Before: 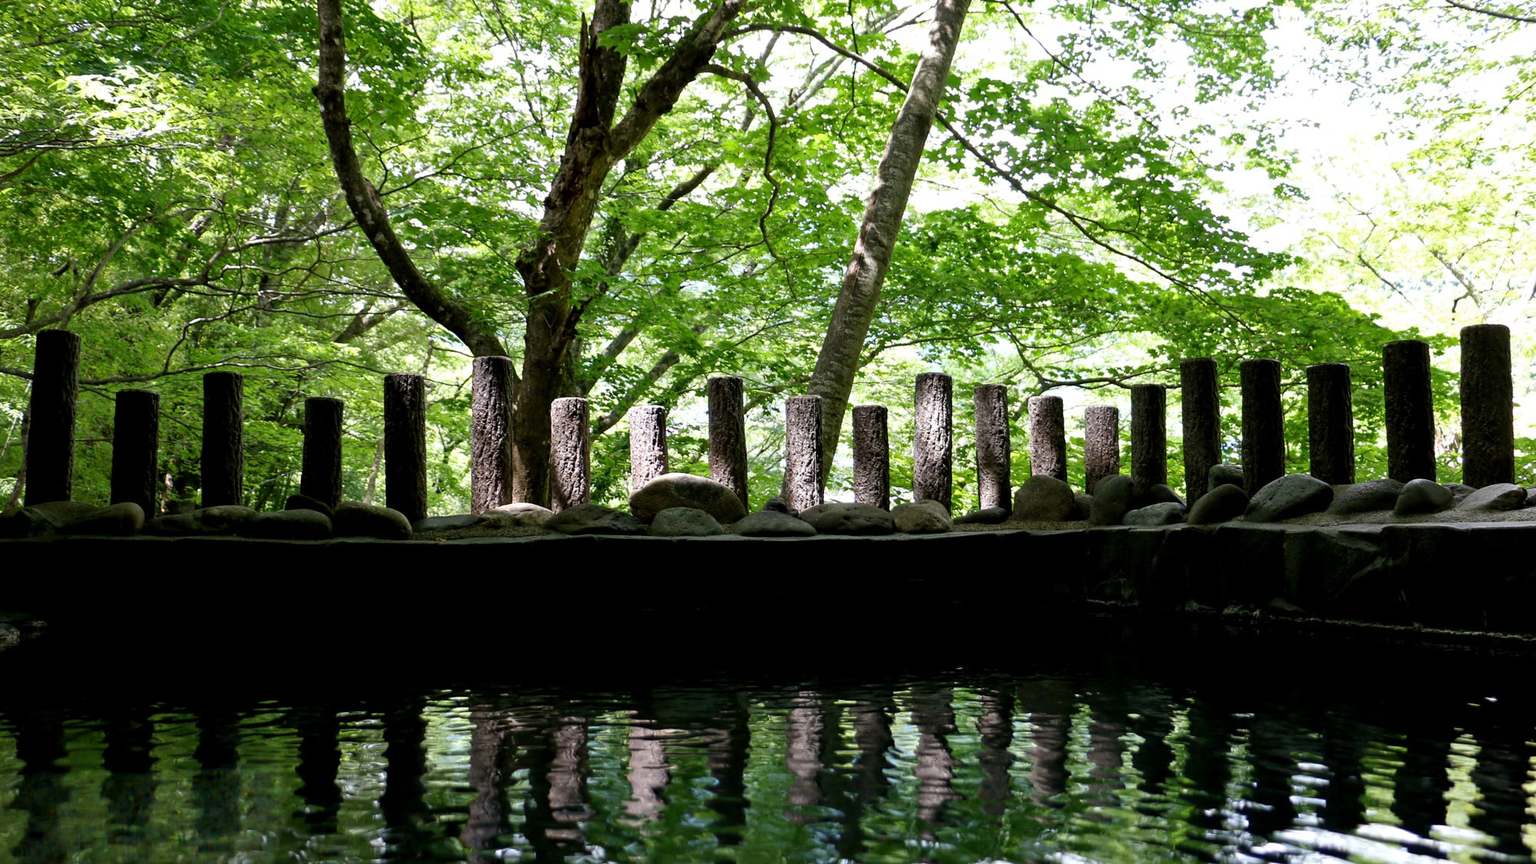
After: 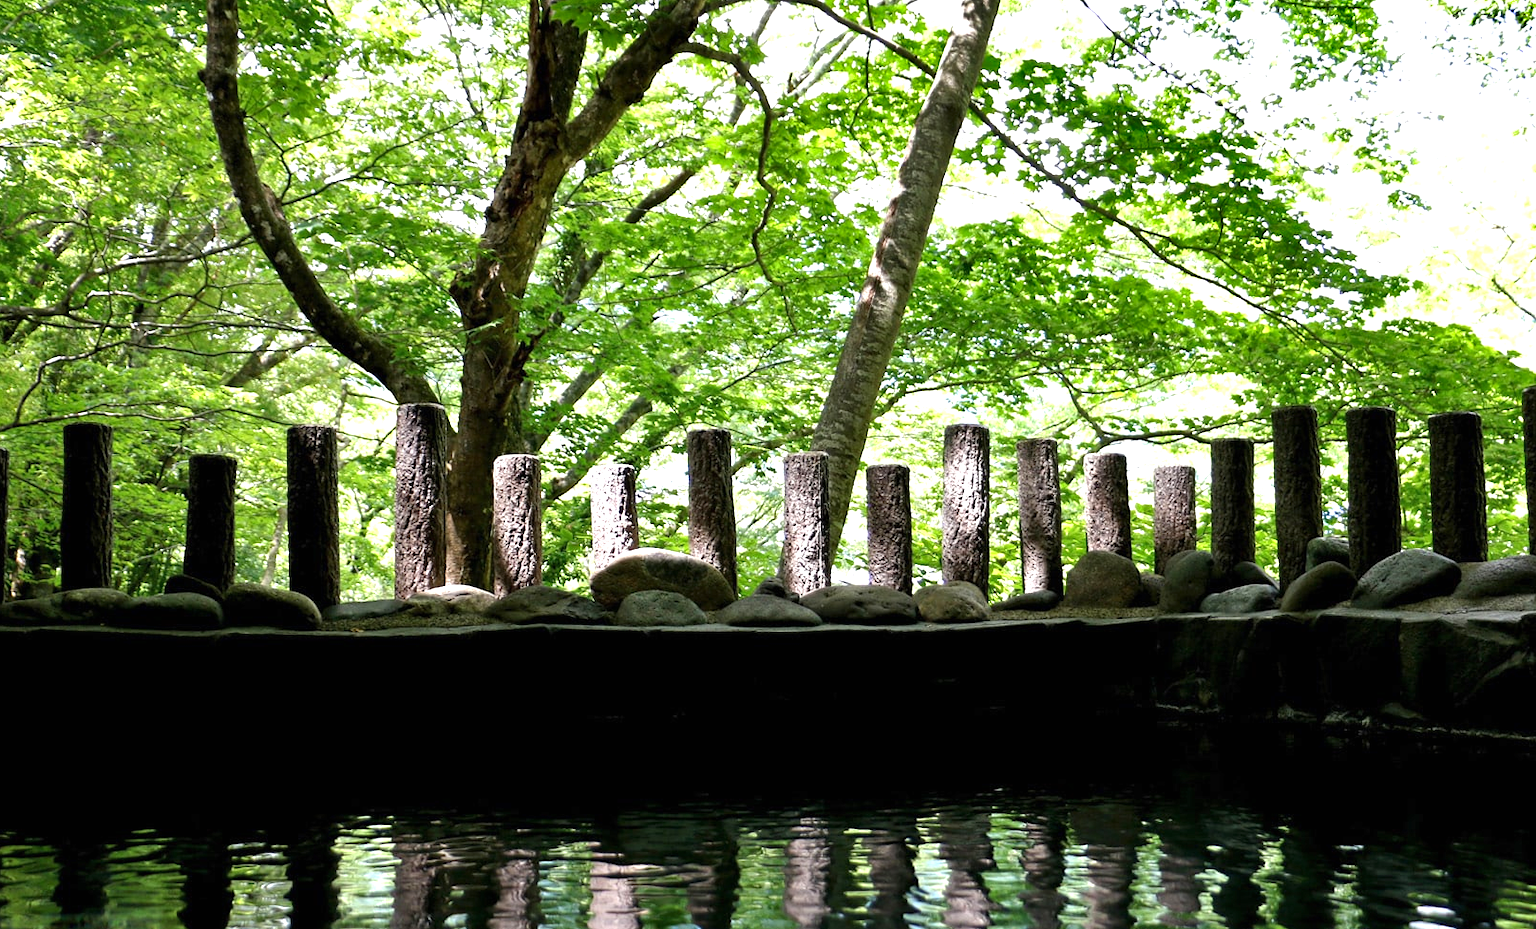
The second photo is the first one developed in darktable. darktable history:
crop: left 9.929%, top 3.475%, right 9.188%, bottom 9.529%
shadows and highlights: radius 337.17, shadows 29.01, soften with gaussian
exposure: black level correction 0, exposure 0.7 EV, compensate exposure bias true, compensate highlight preservation false
